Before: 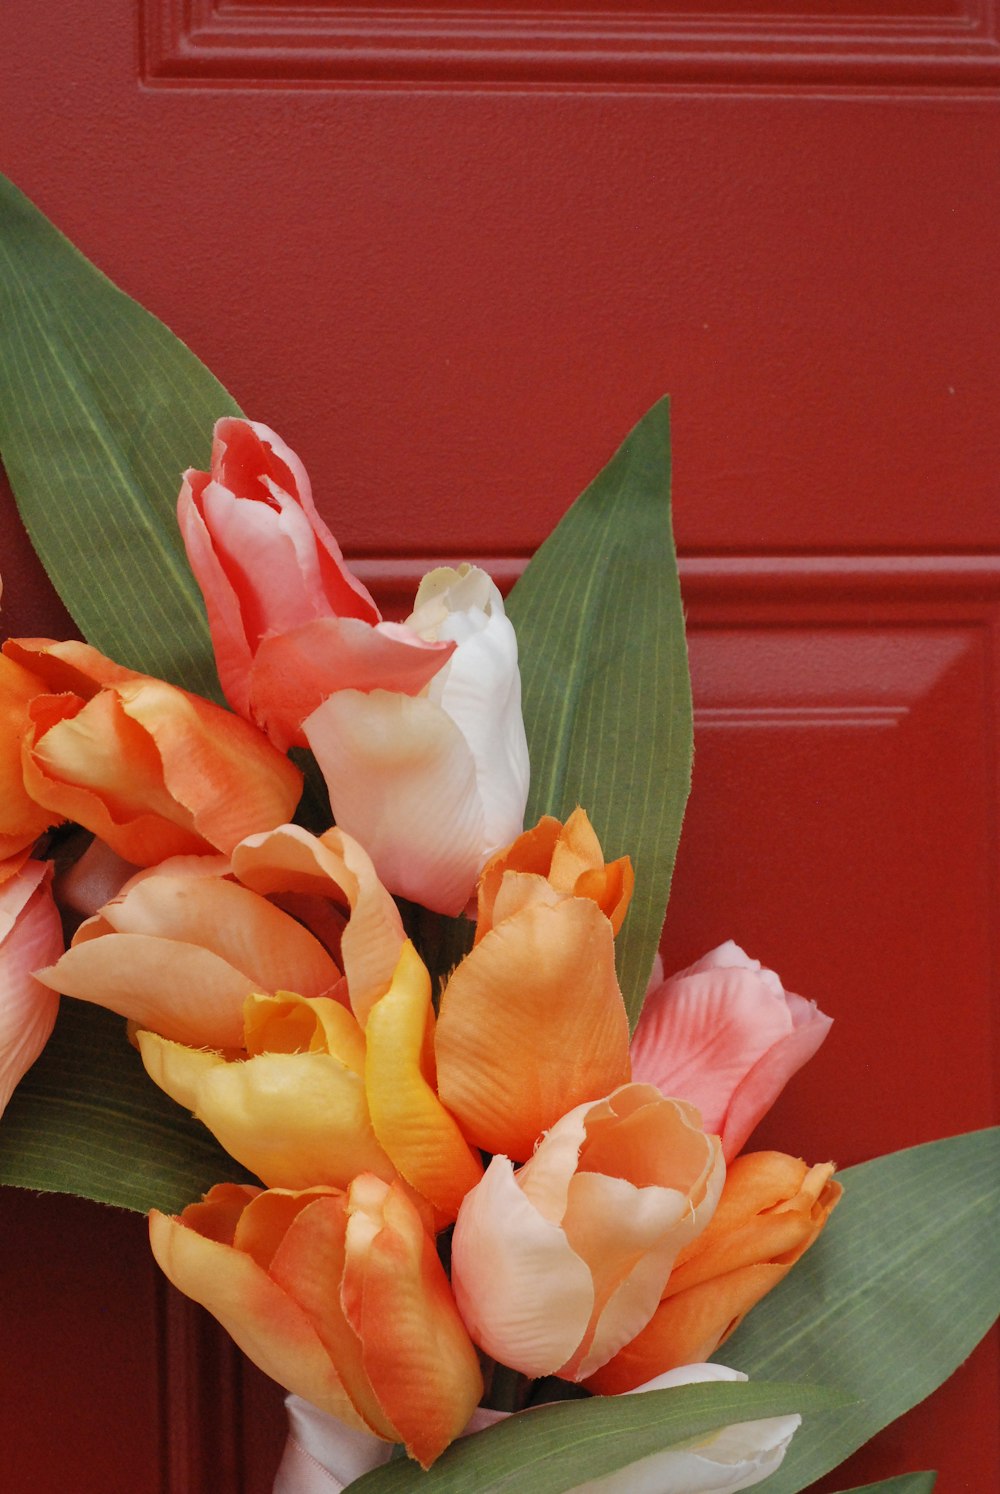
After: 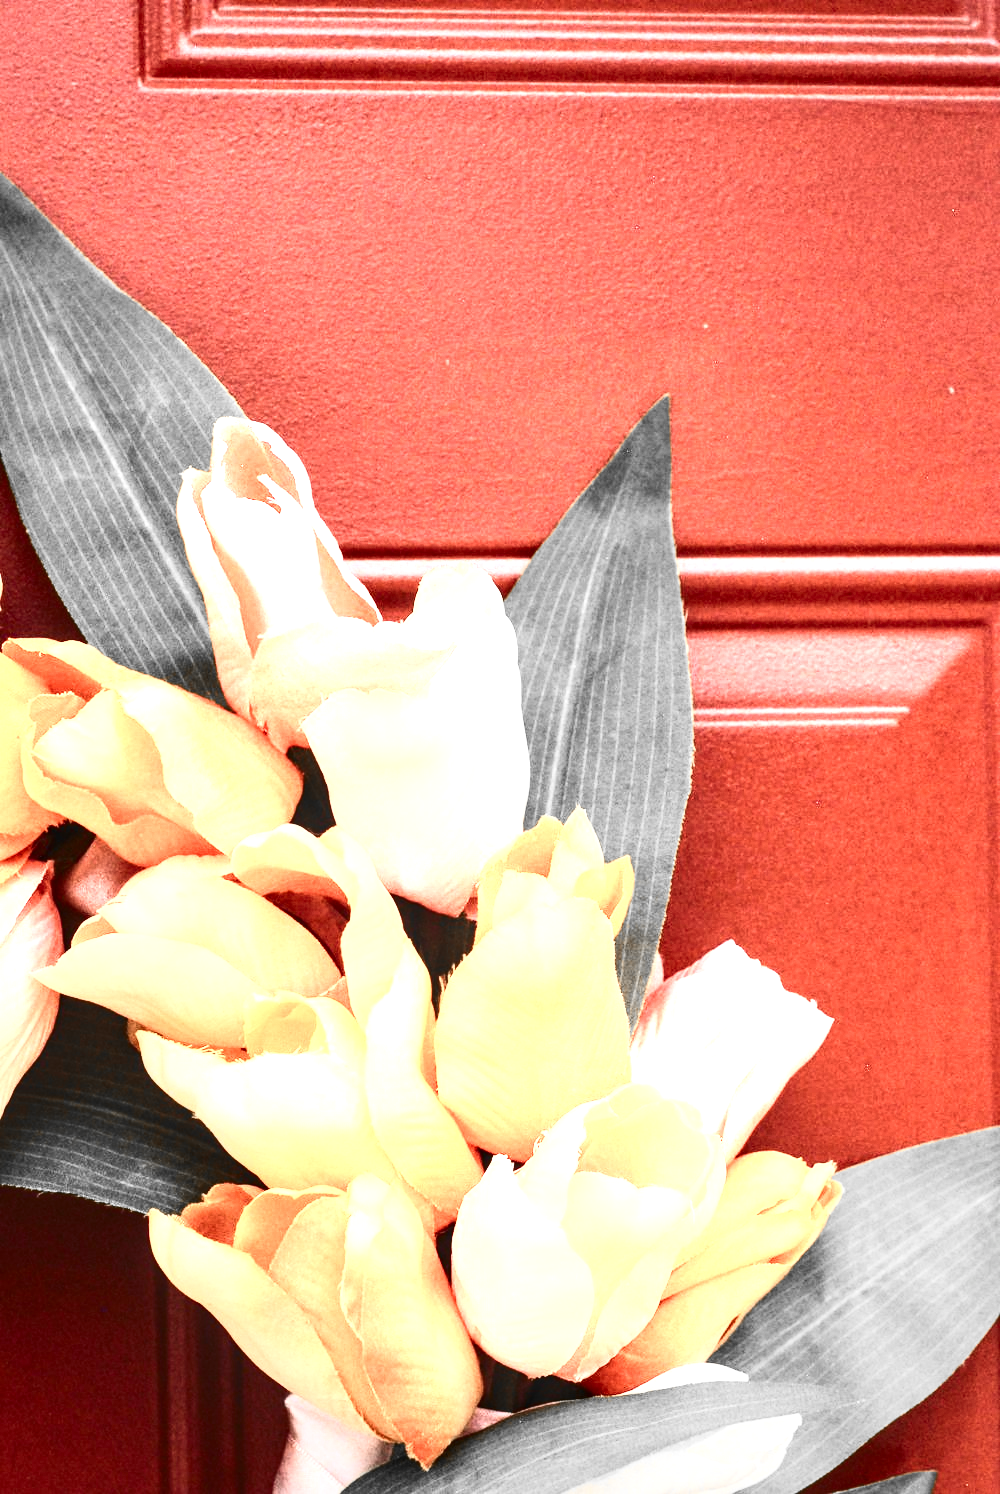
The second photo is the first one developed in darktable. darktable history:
exposure: black level correction 0, exposure 1.2 EV, compensate exposure bias true, compensate highlight preservation false
local contrast: on, module defaults
color zones: curves: ch0 [(0, 0.65) (0.096, 0.644) (0.221, 0.539) (0.429, 0.5) (0.571, 0.5) (0.714, 0.5) (0.857, 0.5) (1, 0.65)]; ch1 [(0, 0.5) (0.143, 0.5) (0.257, -0.002) (0.429, 0.04) (0.571, -0.001) (0.714, -0.015) (0.857, 0.024) (1, 0.5)]
levels: mode automatic
contrast brightness saturation: contrast 0.5, saturation -0.1
